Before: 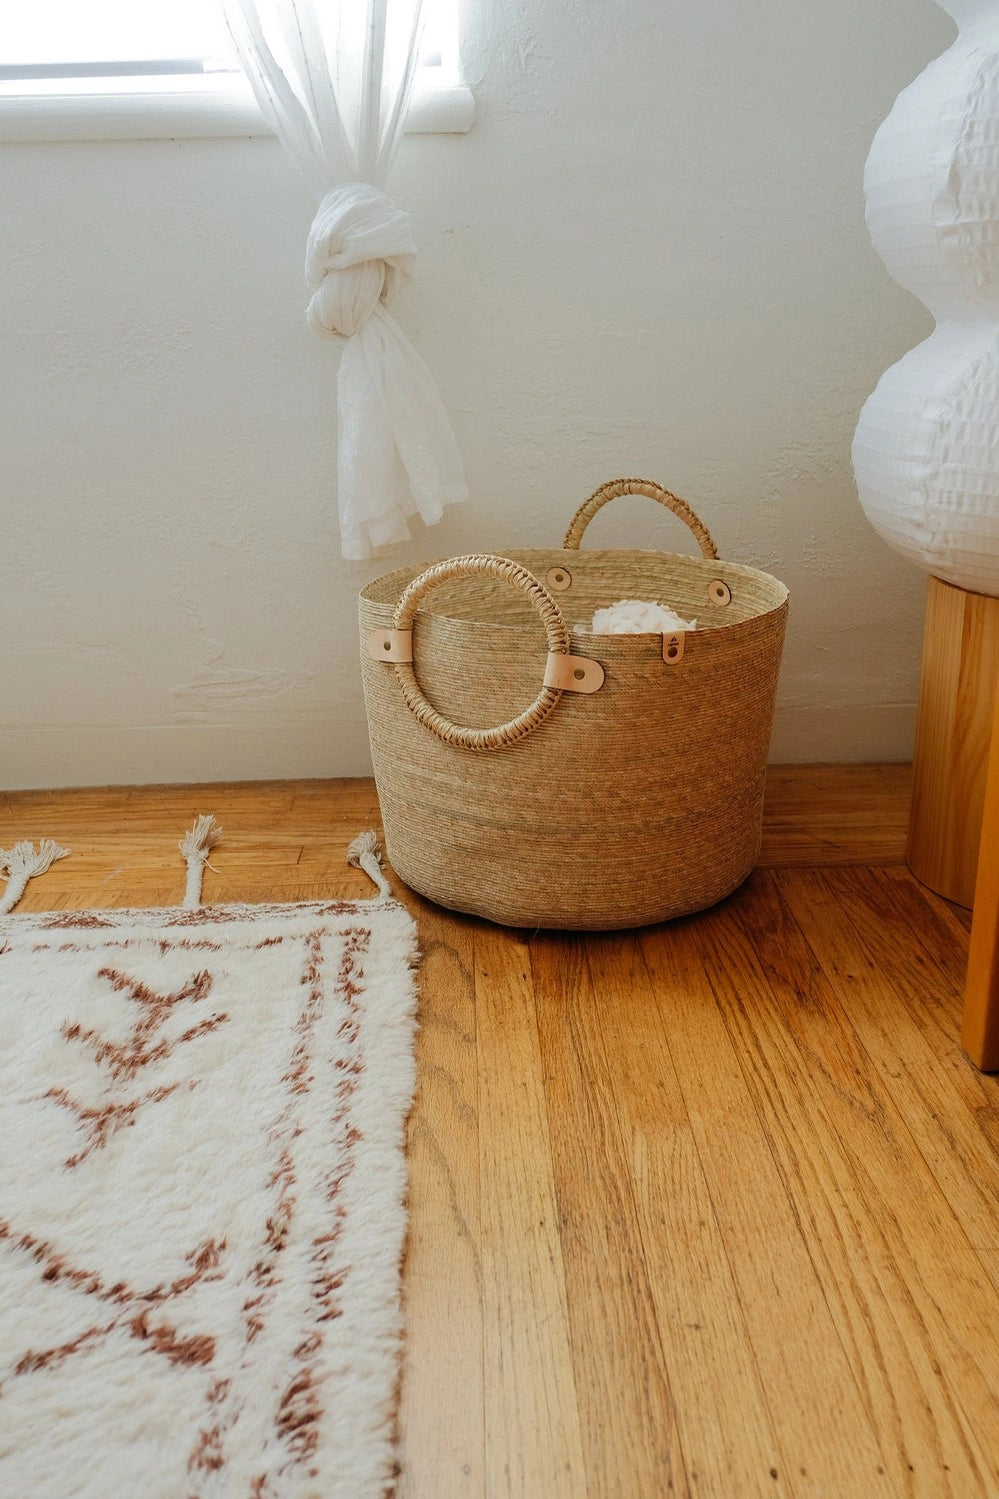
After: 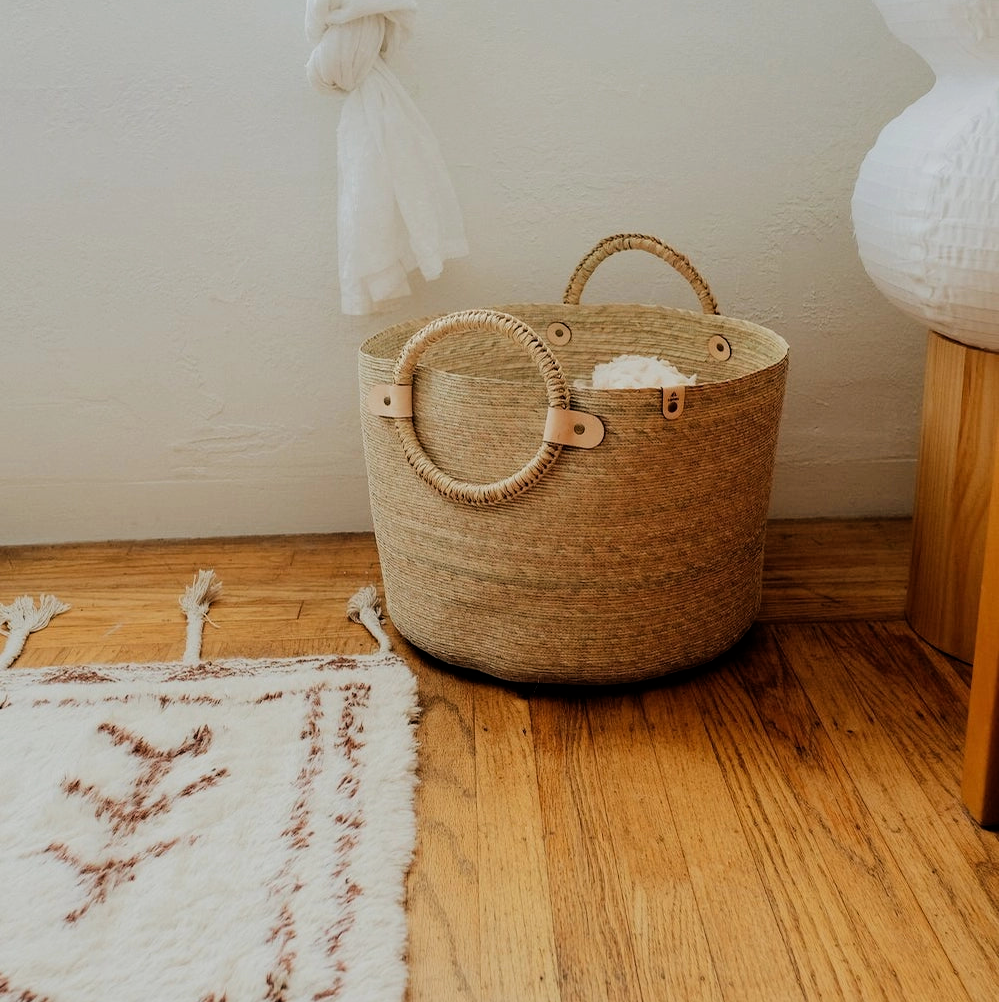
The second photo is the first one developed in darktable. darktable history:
crop: top 16.38%, bottom 16.77%
filmic rgb: black relative exposure -5.05 EV, white relative exposure 3.97 EV, hardness 2.89, contrast 1.298
